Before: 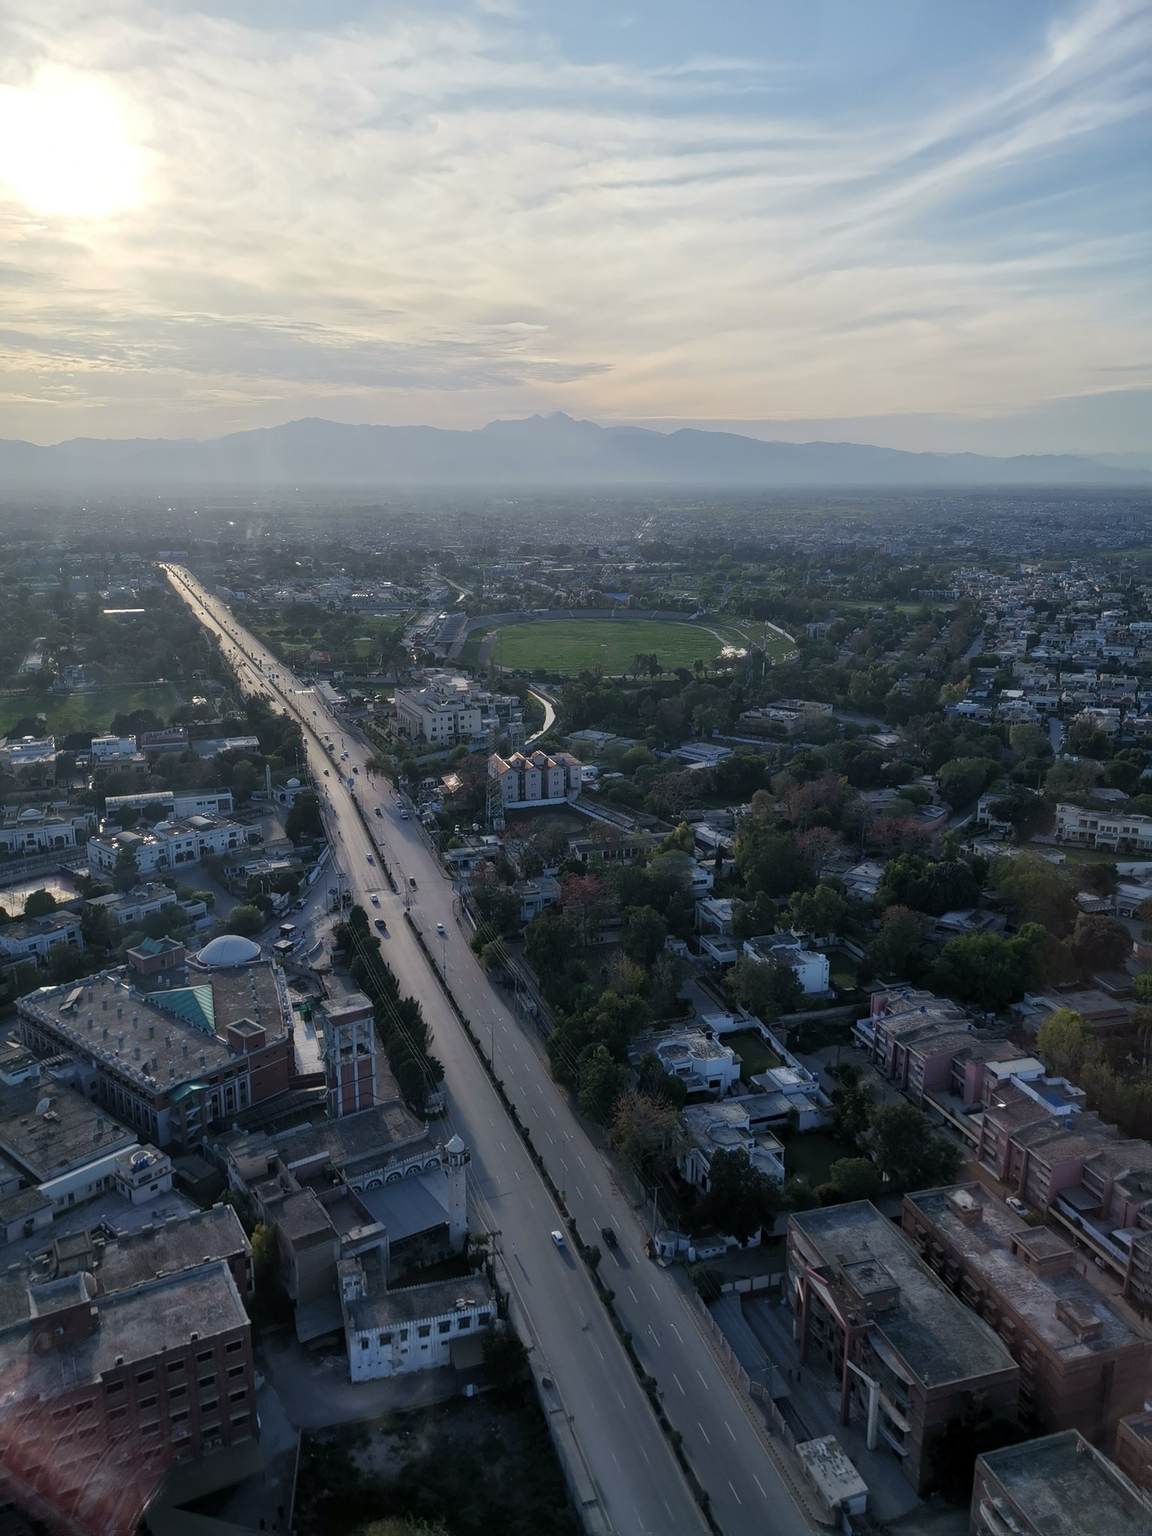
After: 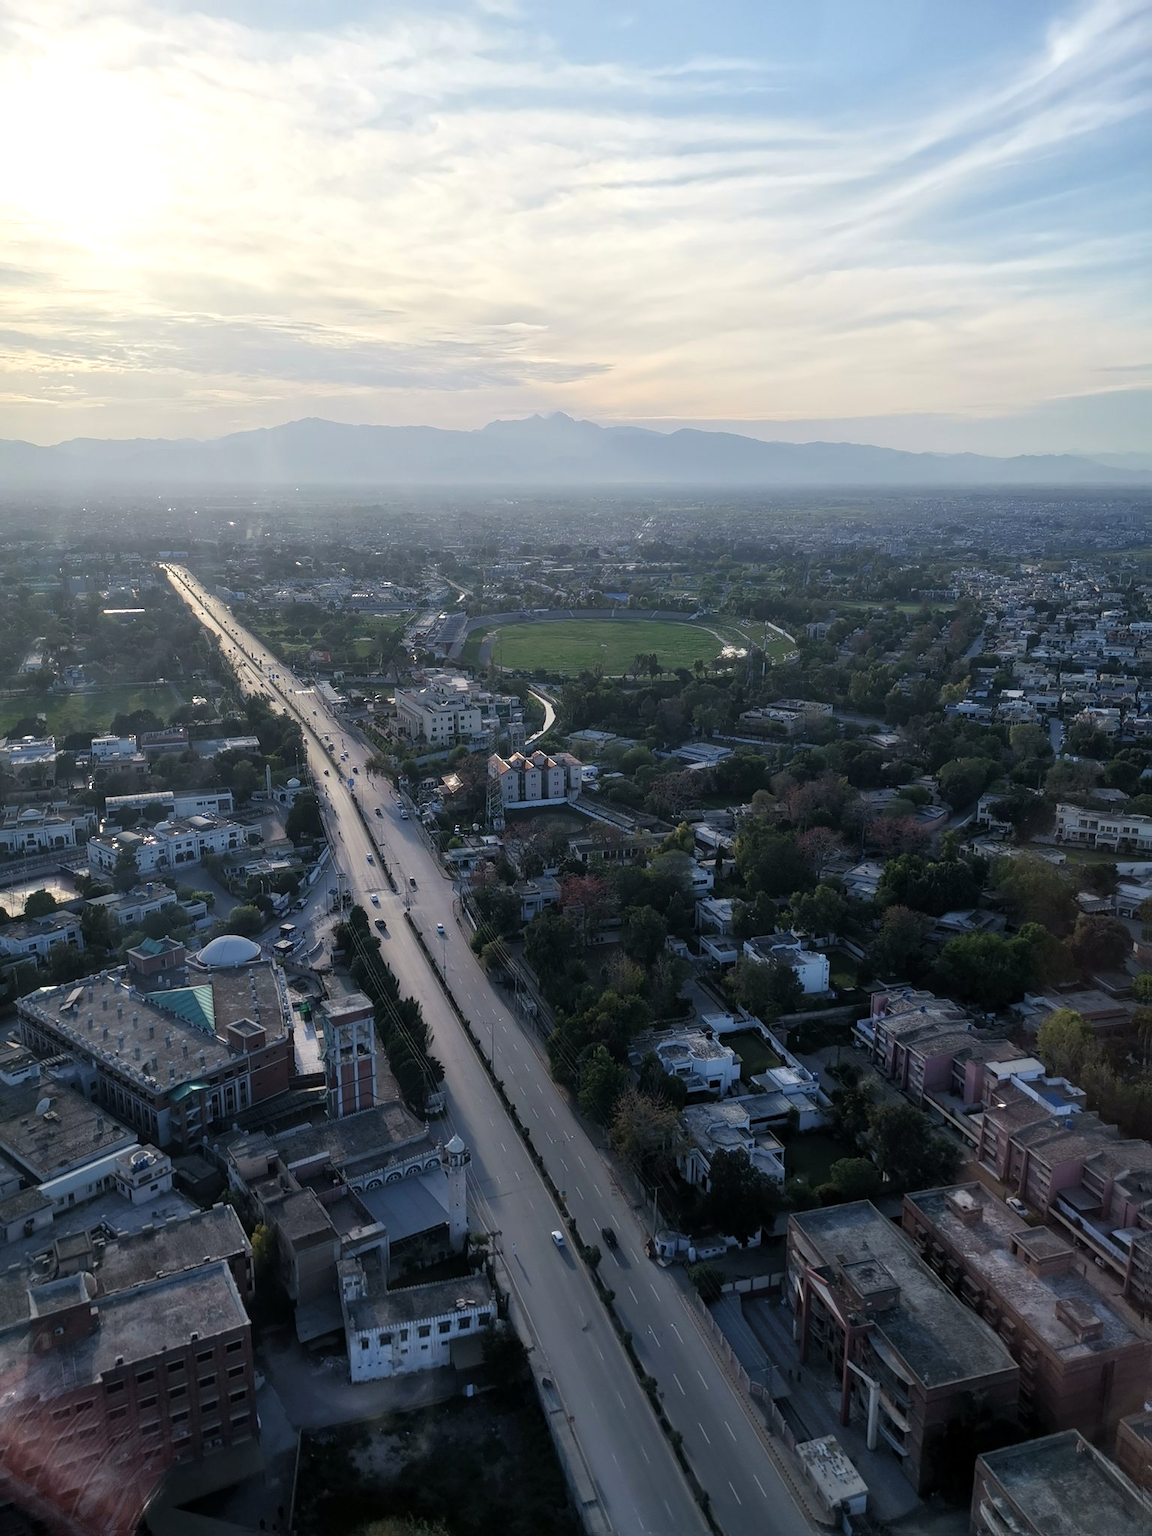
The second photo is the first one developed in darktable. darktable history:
tone equalizer: -8 EV -0.439 EV, -7 EV -0.407 EV, -6 EV -0.368 EV, -5 EV -0.211 EV, -3 EV 0.229 EV, -2 EV 0.328 EV, -1 EV 0.405 EV, +0 EV 0.386 EV
